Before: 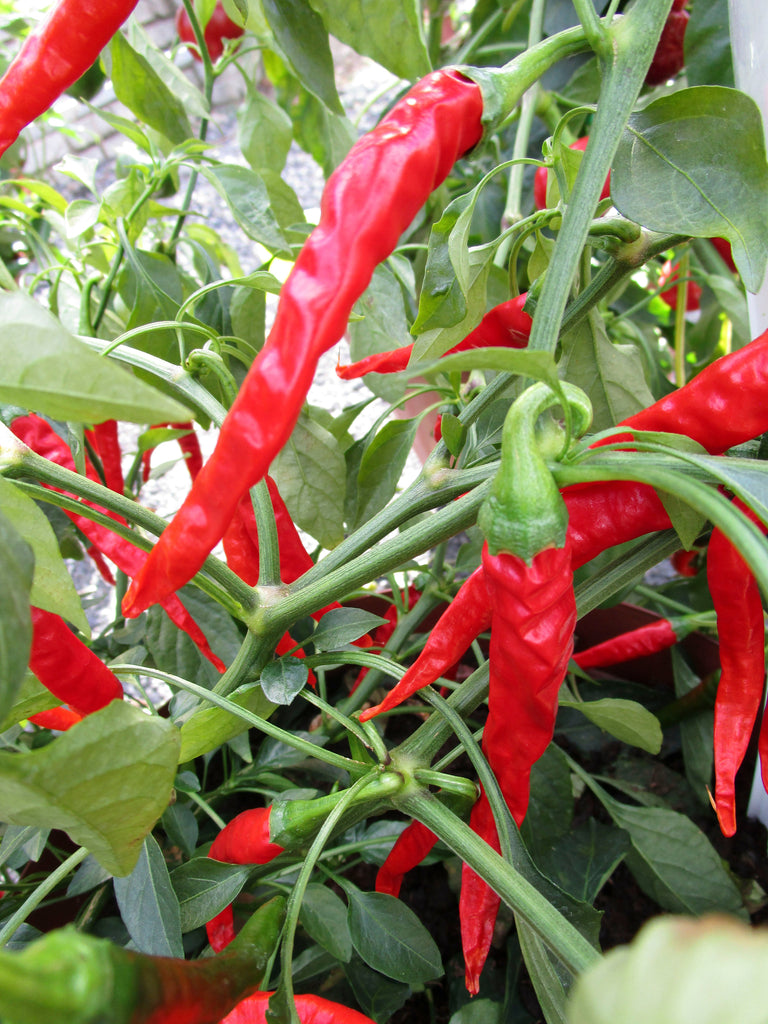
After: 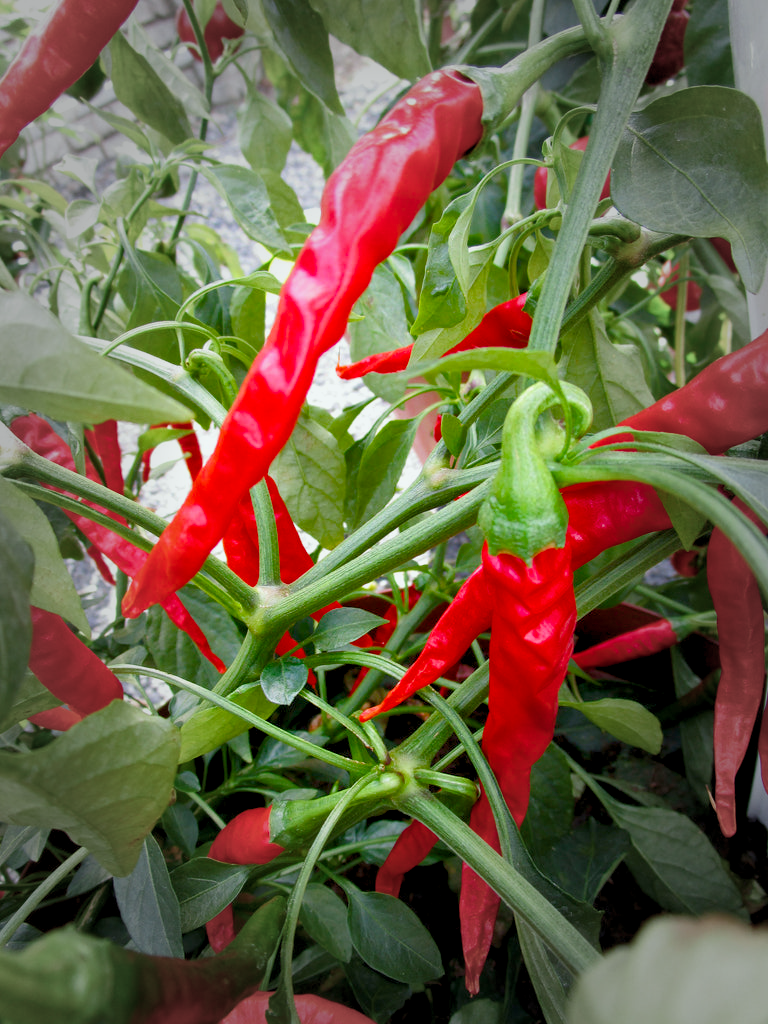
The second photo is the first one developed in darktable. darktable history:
levels: levels [0.016, 0.492, 0.969]
color balance rgb: global offset › luminance -0.5%, perceptual saturation grading › highlights -17.77%, perceptual saturation grading › mid-tones 33.1%, perceptual saturation grading › shadows 50.52%, perceptual brilliance grading › highlights 10.8%, perceptual brilliance grading › shadows -10.8%, global vibrance 24.22%, contrast -25%
vignetting: fall-off start 48.41%, automatic ratio true, width/height ratio 1.29, unbound false
white balance: red 0.978, blue 0.999
